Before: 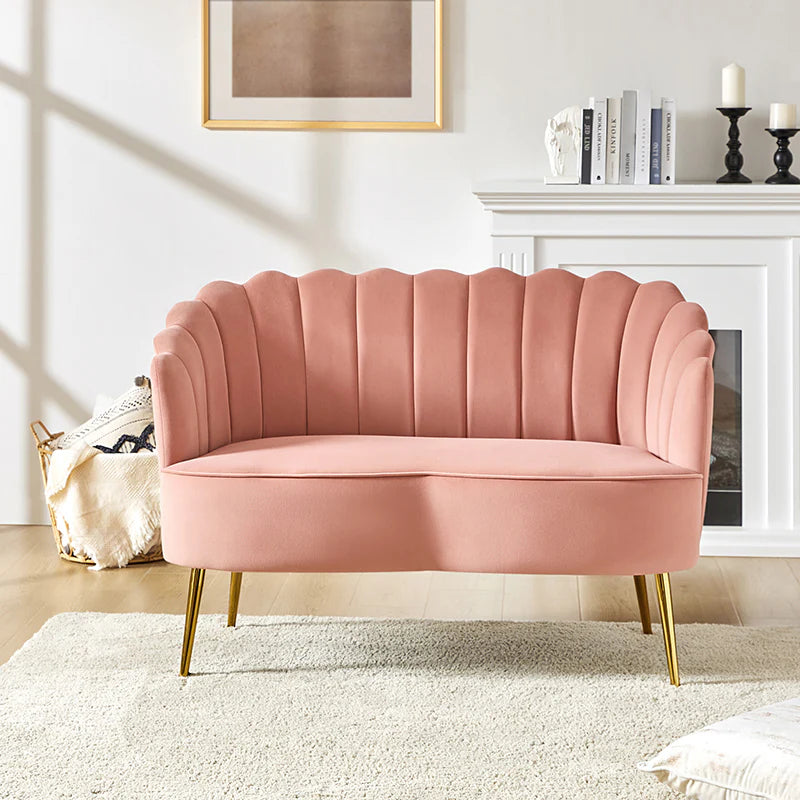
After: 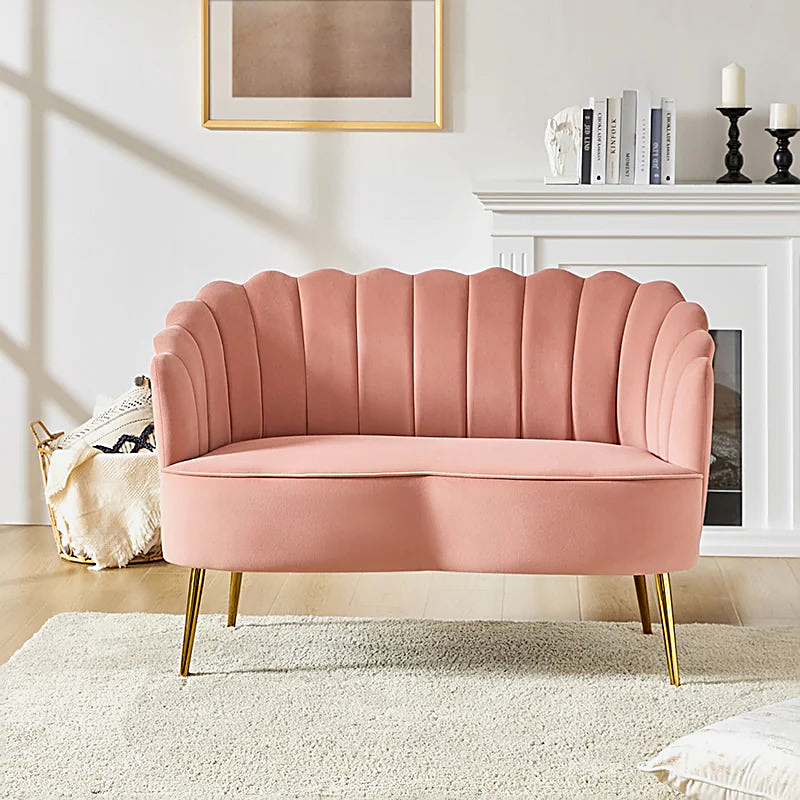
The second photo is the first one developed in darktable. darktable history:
tone curve: curves: ch0 [(0.021, 0) (0.104, 0.052) (0.496, 0.526) (0.737, 0.783) (1, 1)], color space Lab, independent channels, preserve colors none
shadows and highlights: shadows 25.43, white point adjustment -3.14, highlights -29.97, highlights color adjustment 89.84%
sharpen: on, module defaults
